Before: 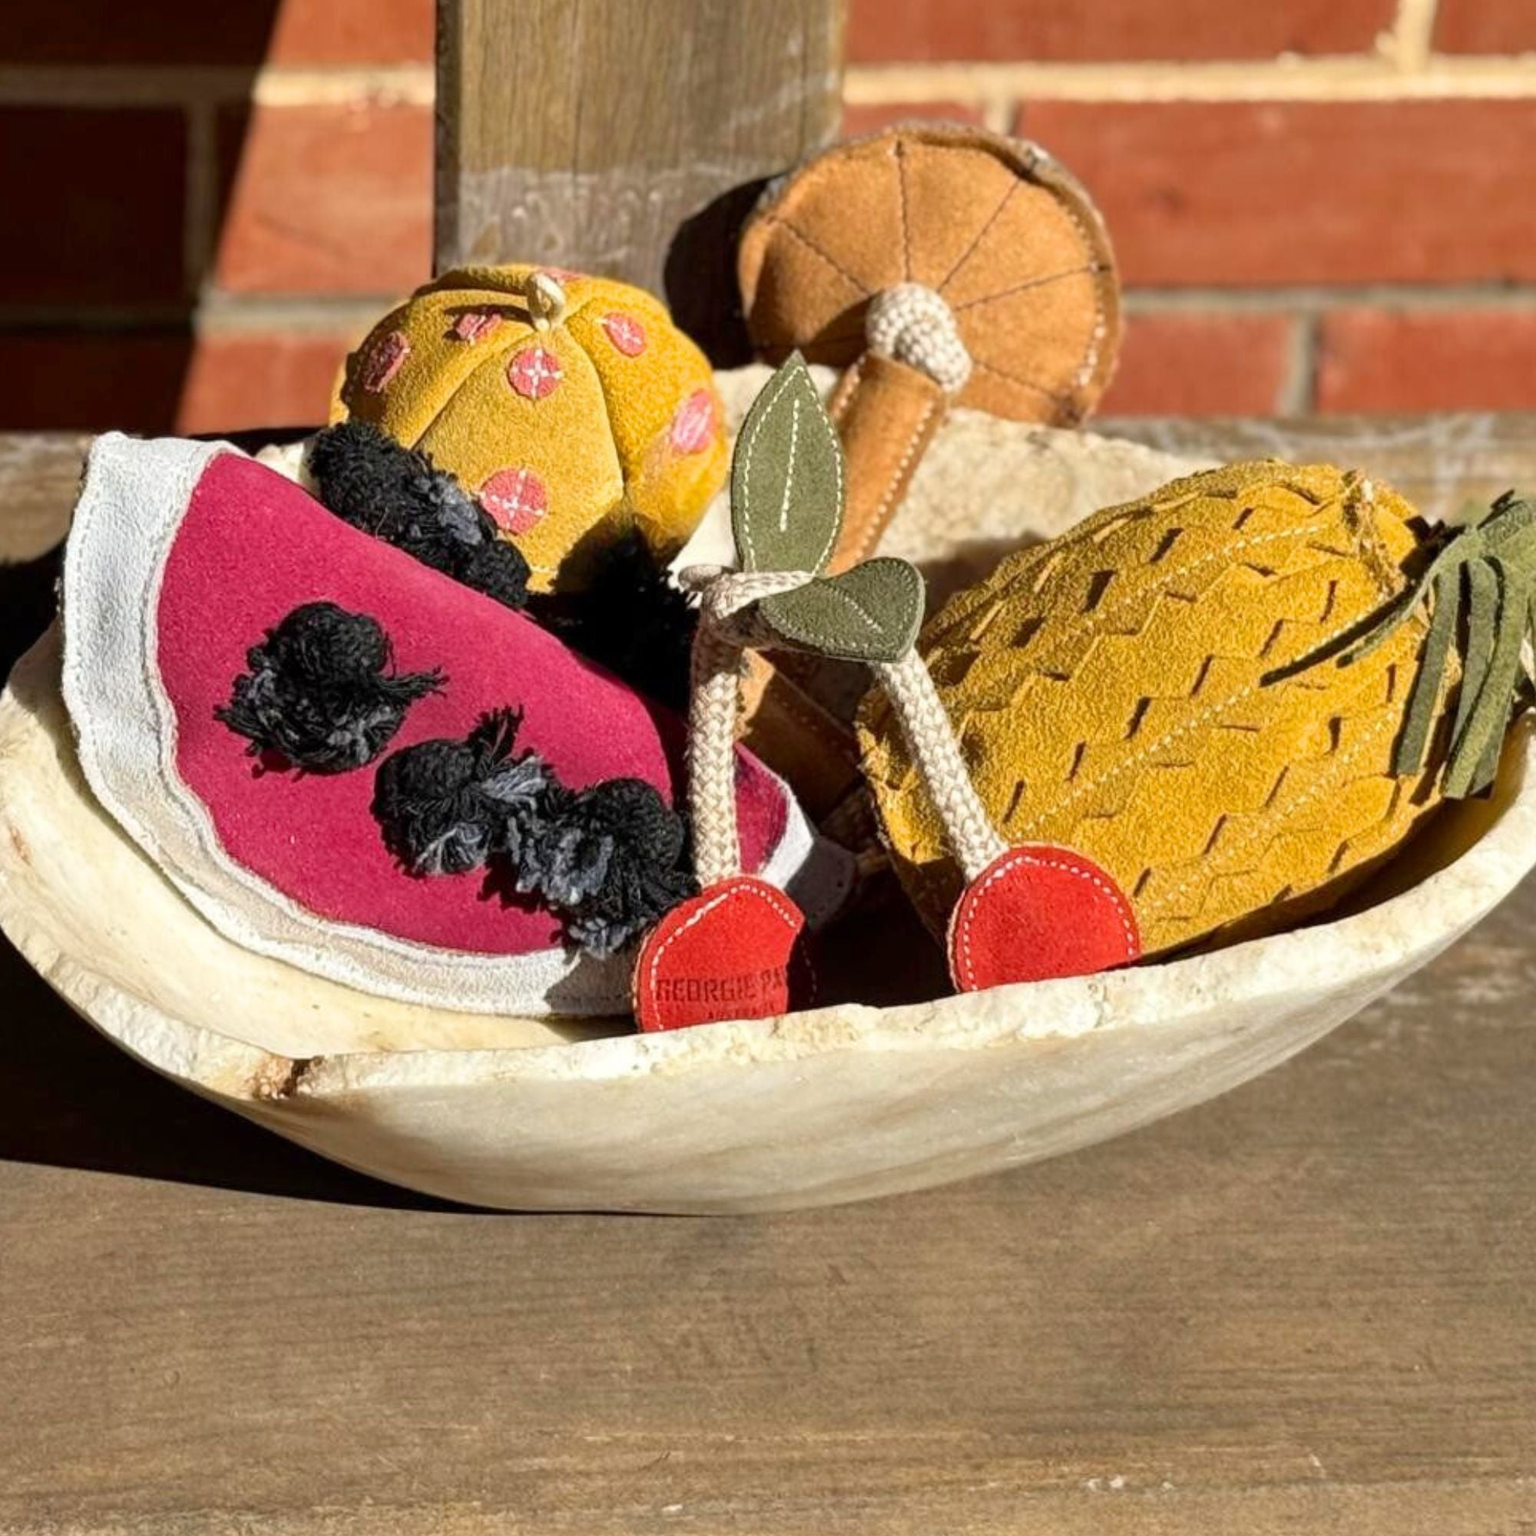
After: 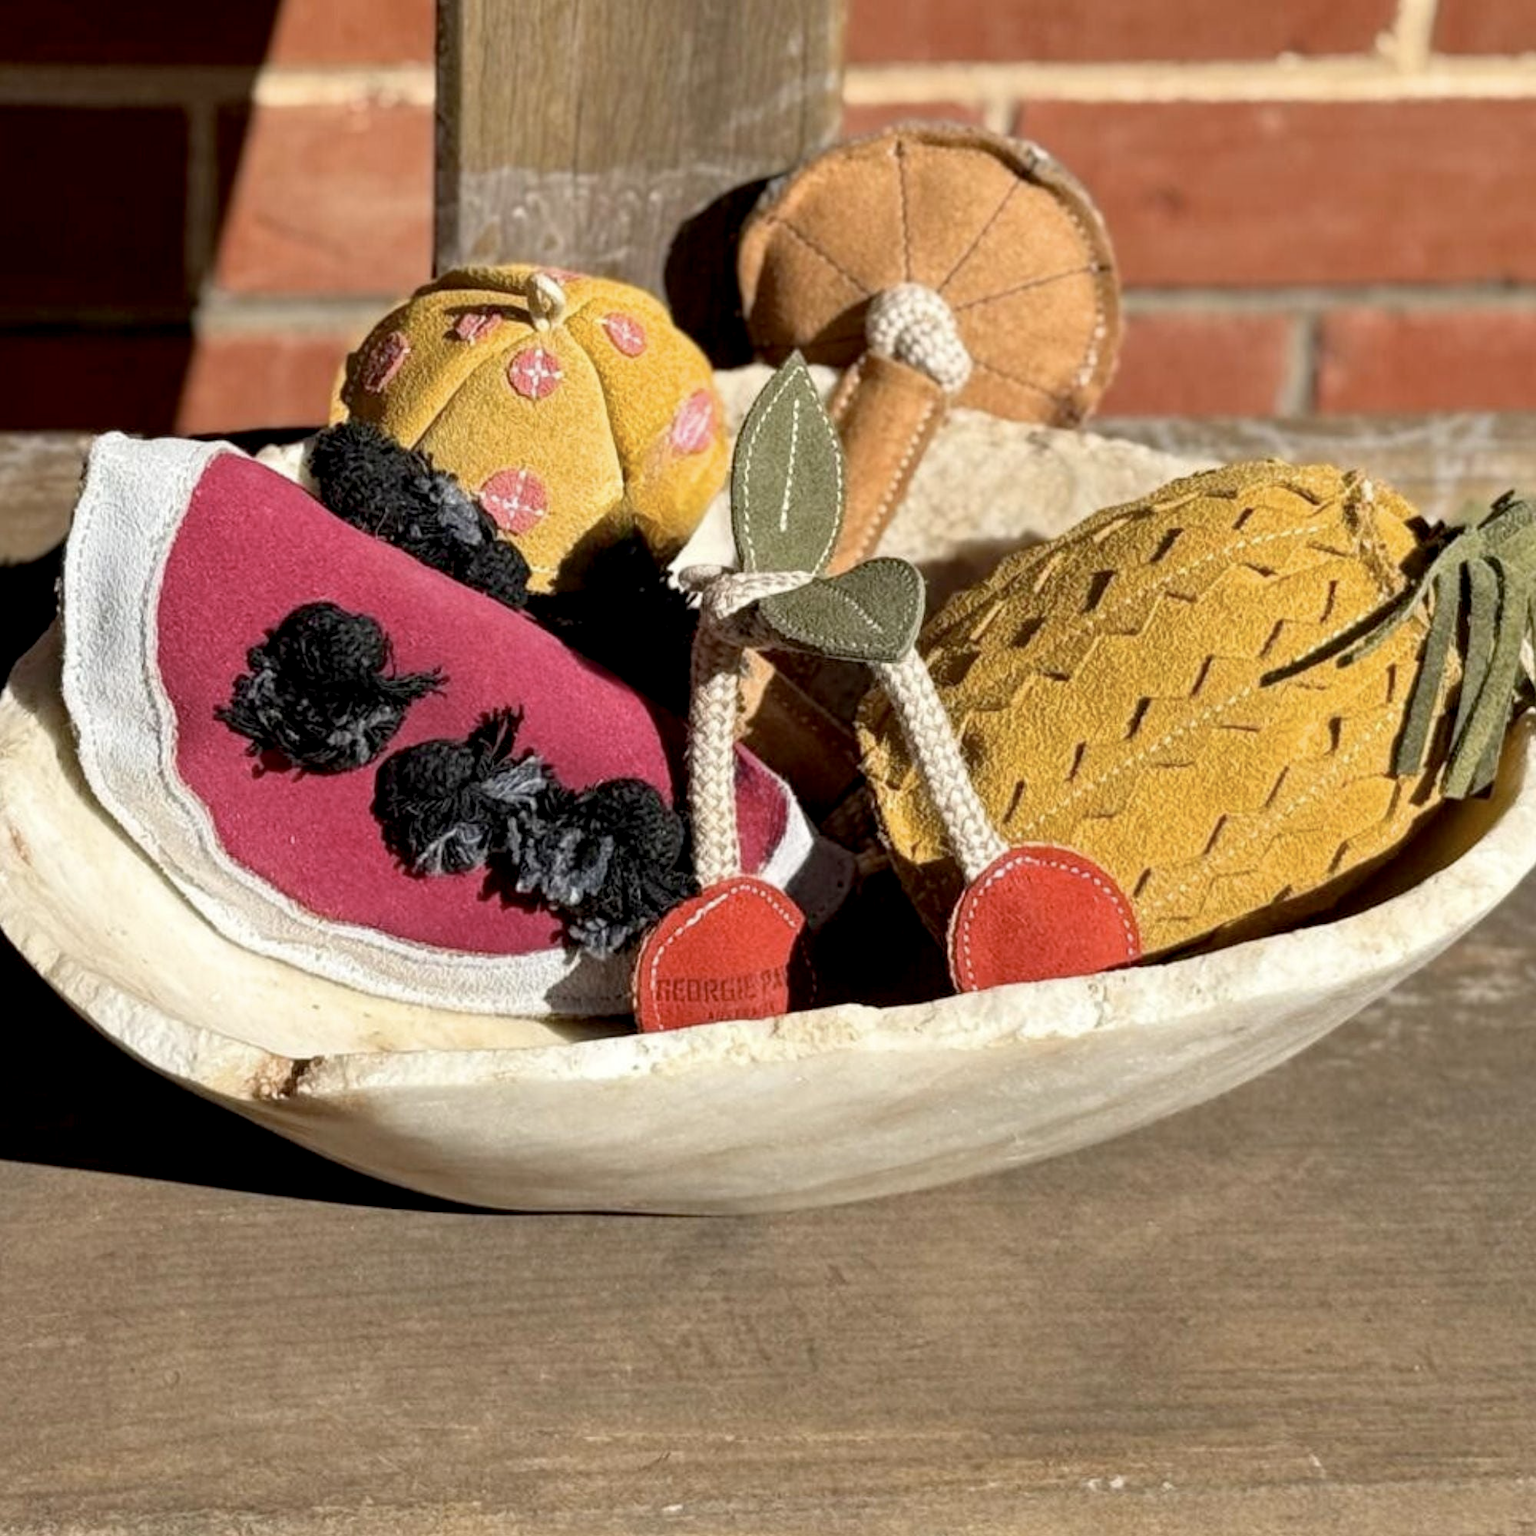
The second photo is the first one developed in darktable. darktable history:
exposure: black level correction 0.005, exposure 0.001 EV, compensate highlight preservation false
color correction: saturation 0.8
